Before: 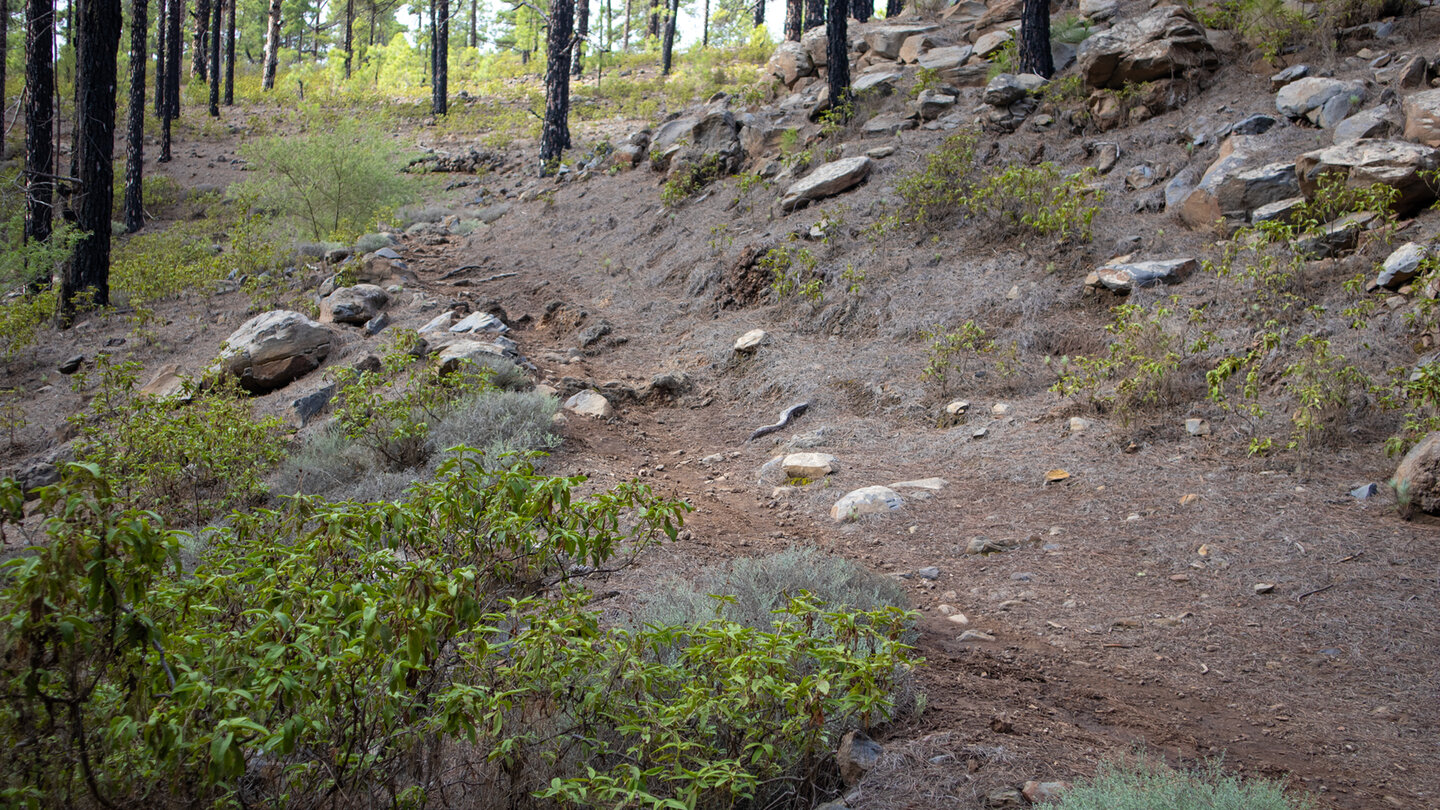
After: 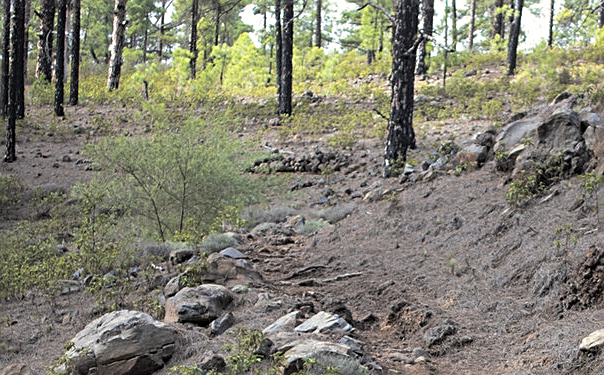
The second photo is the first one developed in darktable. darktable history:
split-toning: shadows › hue 43.2°, shadows › saturation 0, highlights › hue 50.4°, highlights › saturation 1
shadows and highlights: soften with gaussian
sharpen: on, module defaults
crop and rotate: left 10.817%, top 0.062%, right 47.194%, bottom 53.626%
